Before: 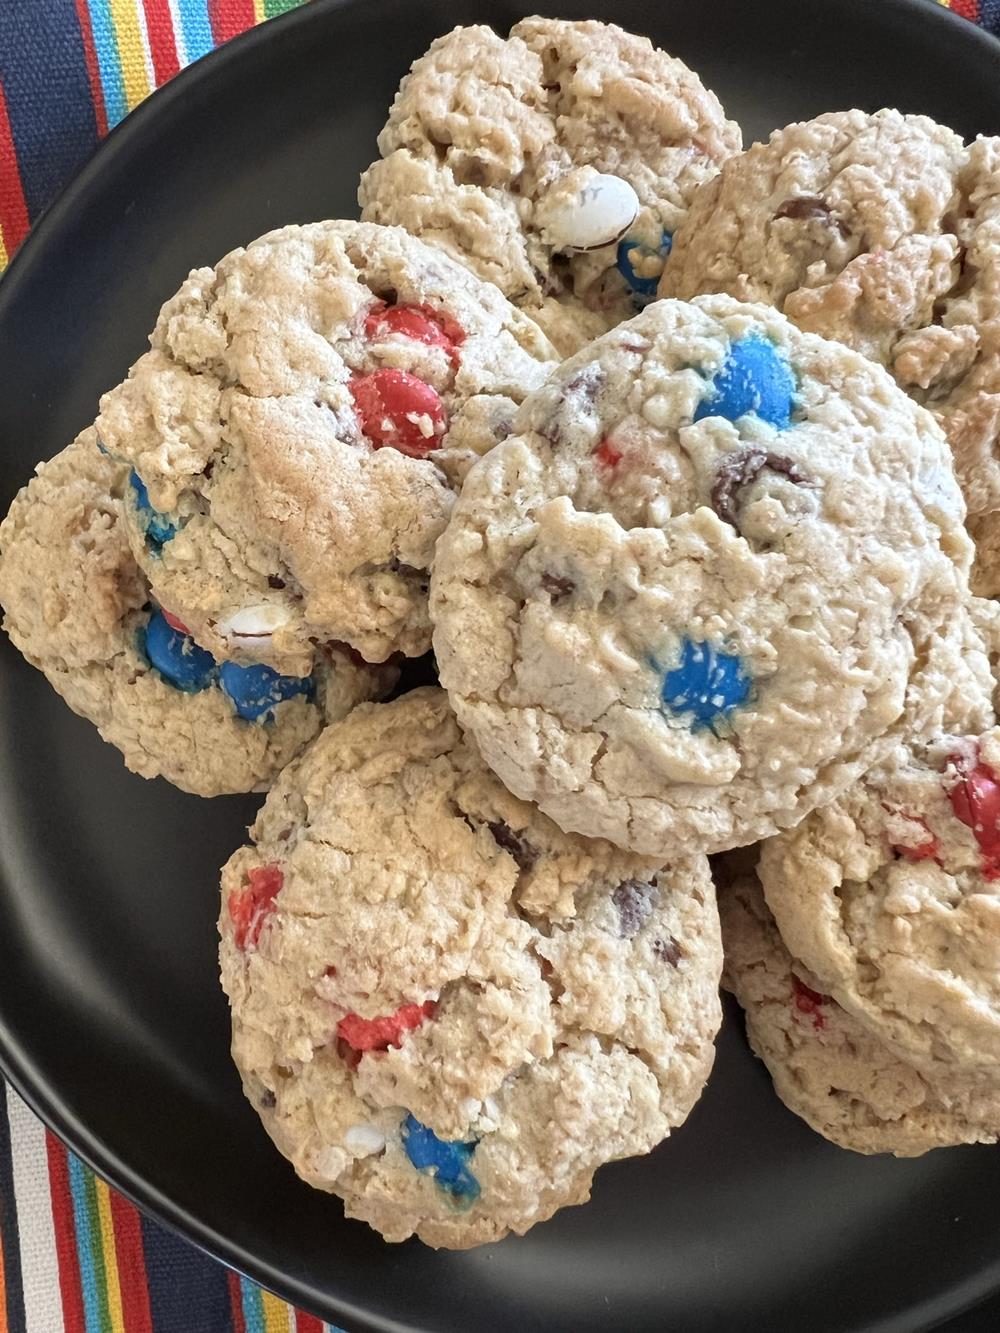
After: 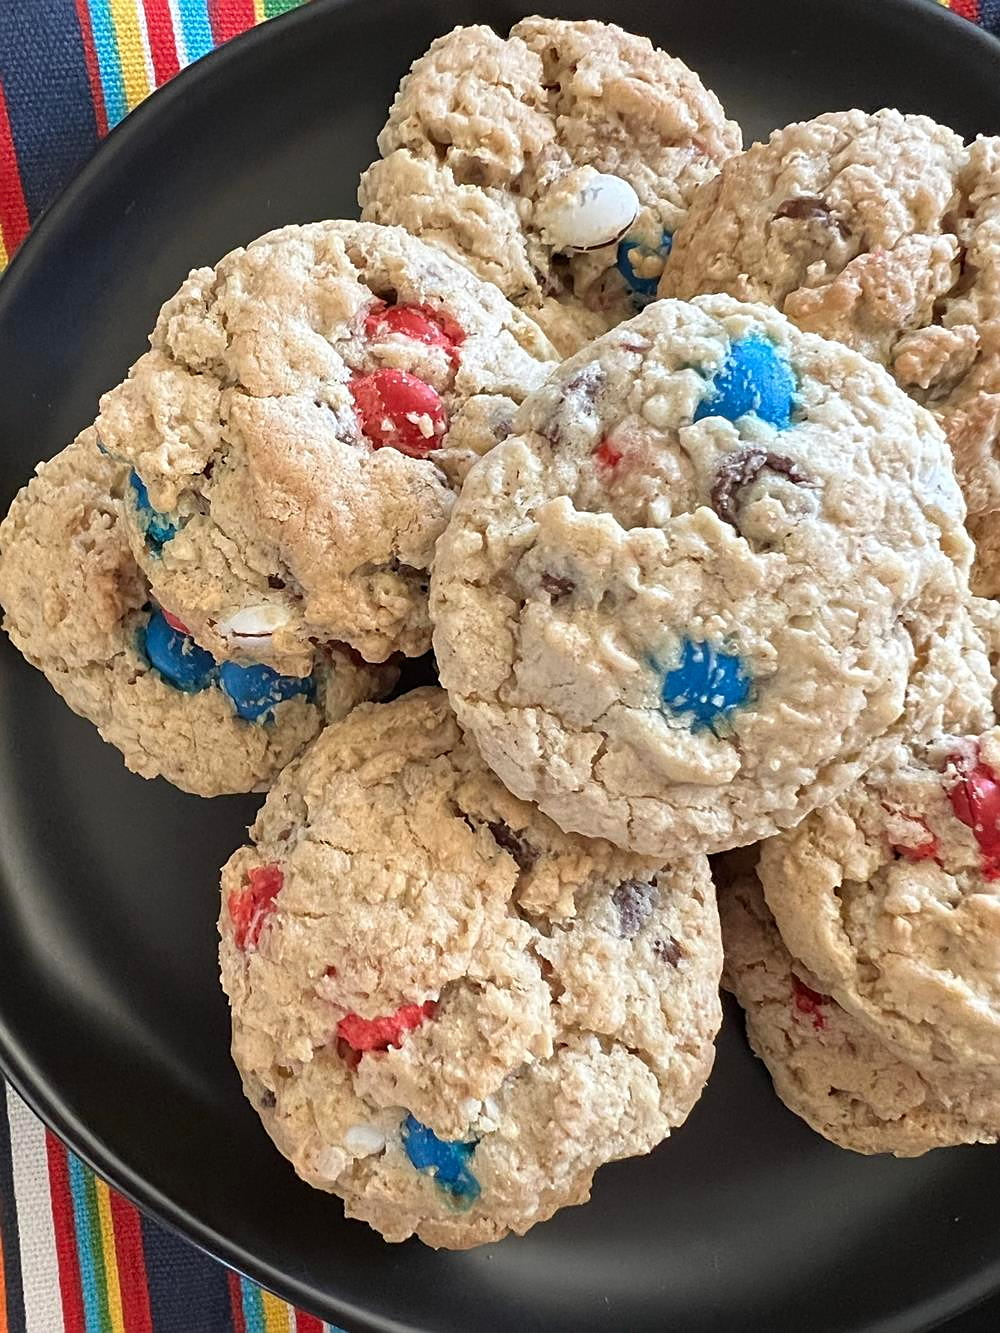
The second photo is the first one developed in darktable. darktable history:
sharpen: on, module defaults
color balance rgb: linear chroma grading › shadows -3%, linear chroma grading › highlights -4%
